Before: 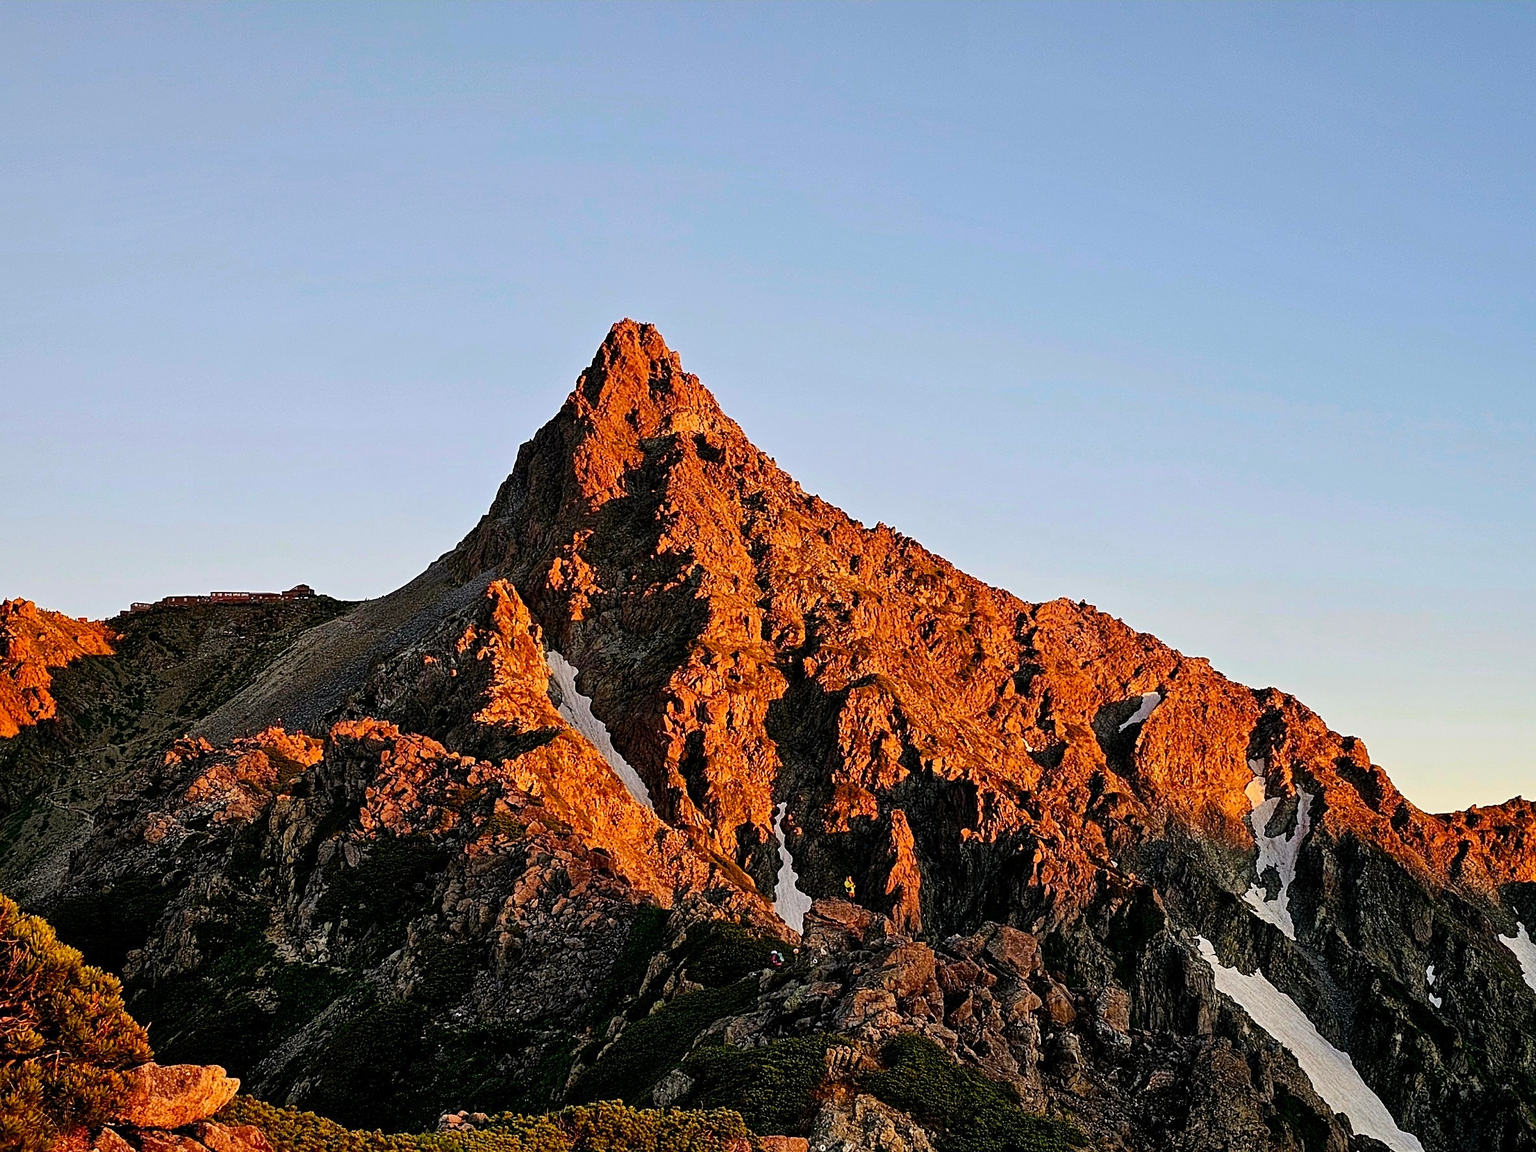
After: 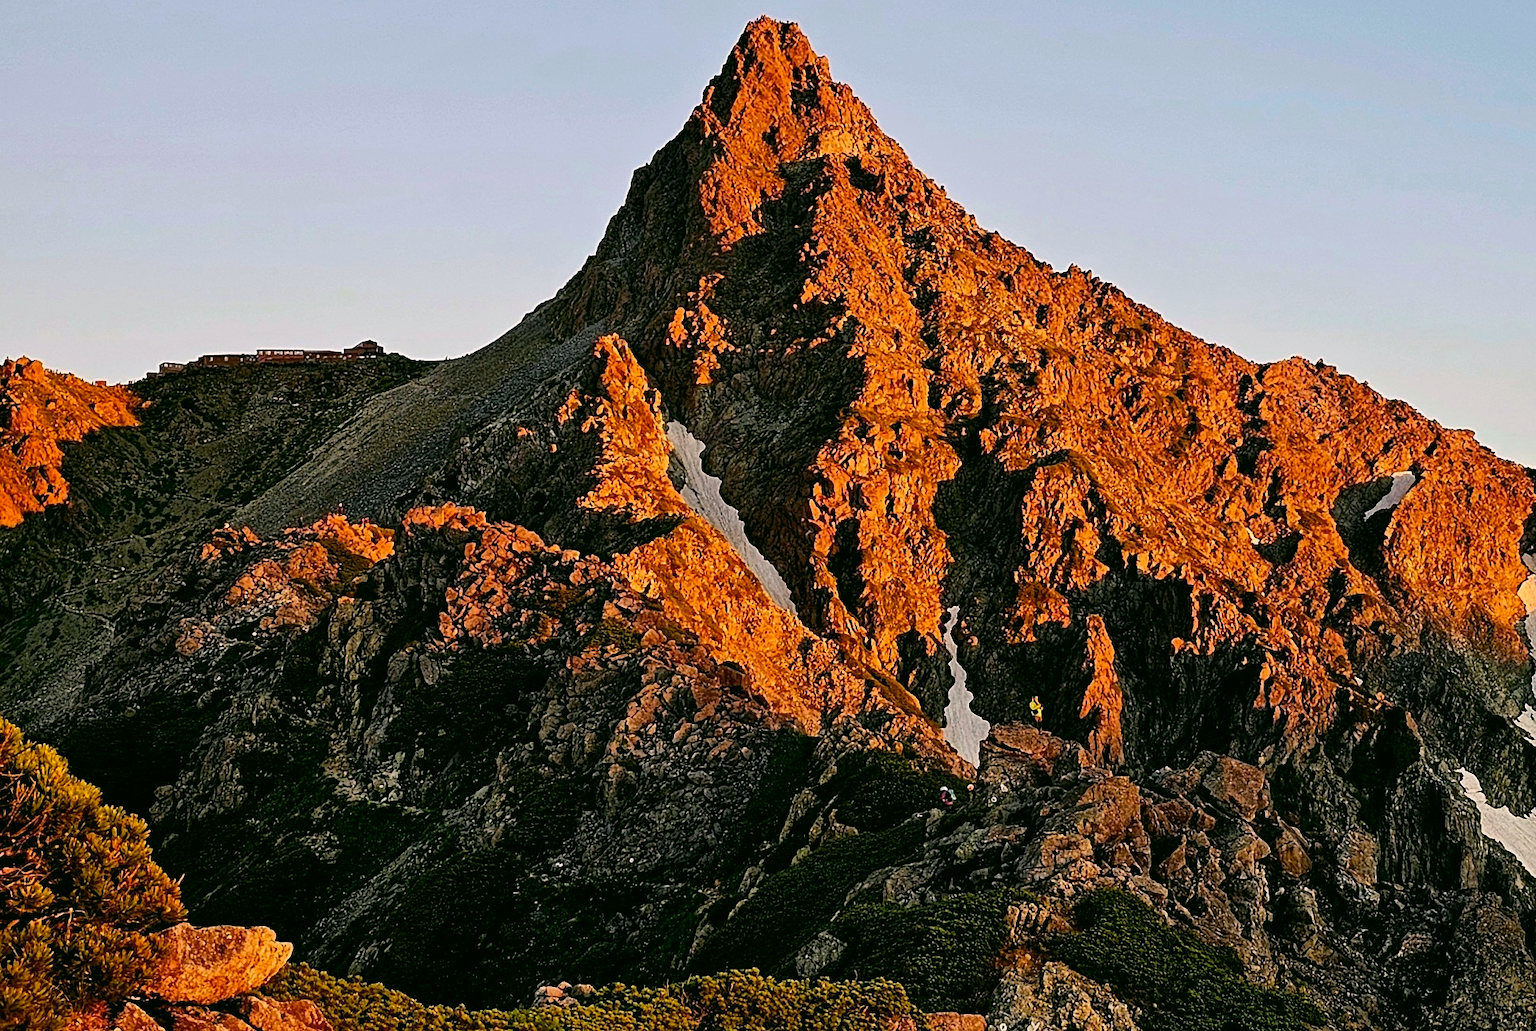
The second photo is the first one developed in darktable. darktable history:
crop: top 26.531%, right 17.959%
color correction: highlights a* 4.02, highlights b* 4.98, shadows a* -7.55, shadows b* 4.98
